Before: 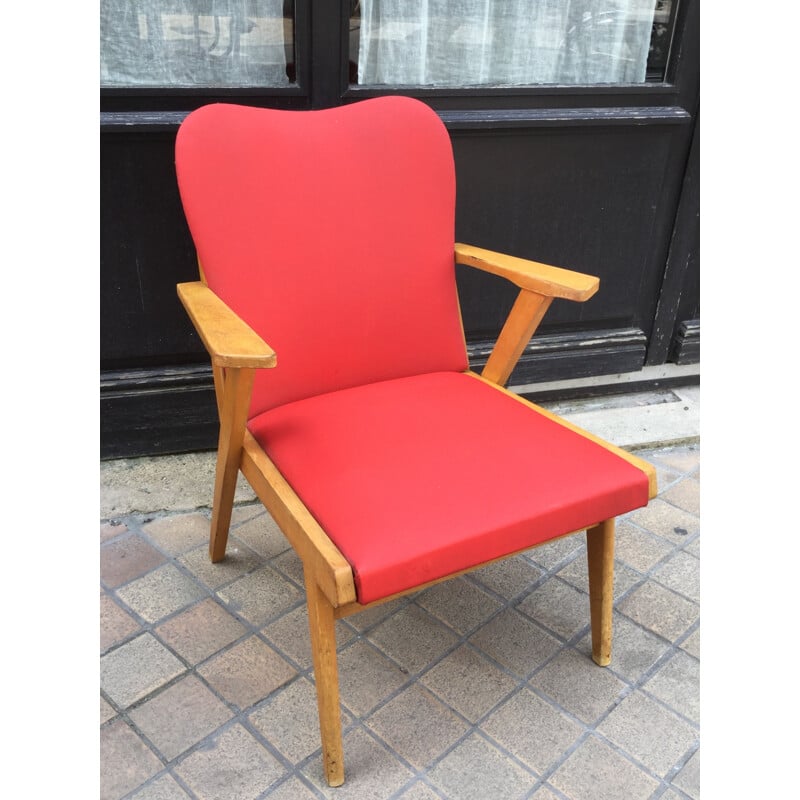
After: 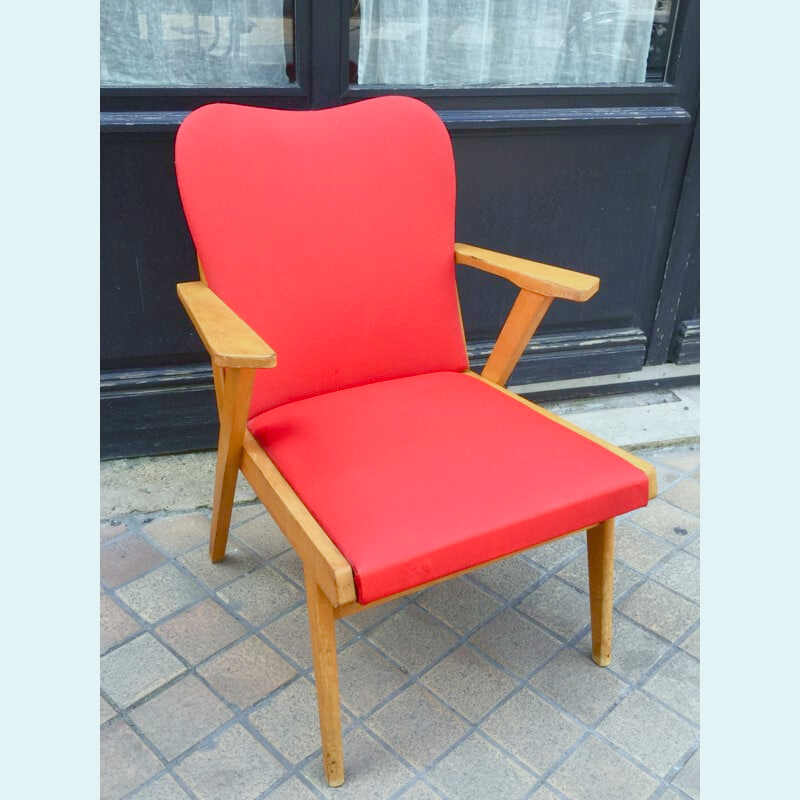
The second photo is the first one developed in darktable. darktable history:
exposure: exposure 0.407 EV, compensate highlight preservation false
color calibration: illuminant F (fluorescent), F source F9 (Cool White Deluxe 4150 K) – high CRI, x 0.374, y 0.373, temperature 4152.22 K
color balance rgb: highlights gain › chroma 2.98%, highlights gain › hue 75.88°, linear chroma grading › shadows -2.82%, linear chroma grading › highlights -4.676%, perceptual saturation grading › global saturation 20%, perceptual saturation grading › highlights -24.845%, perceptual saturation grading › shadows 49.986%, contrast -20.523%
